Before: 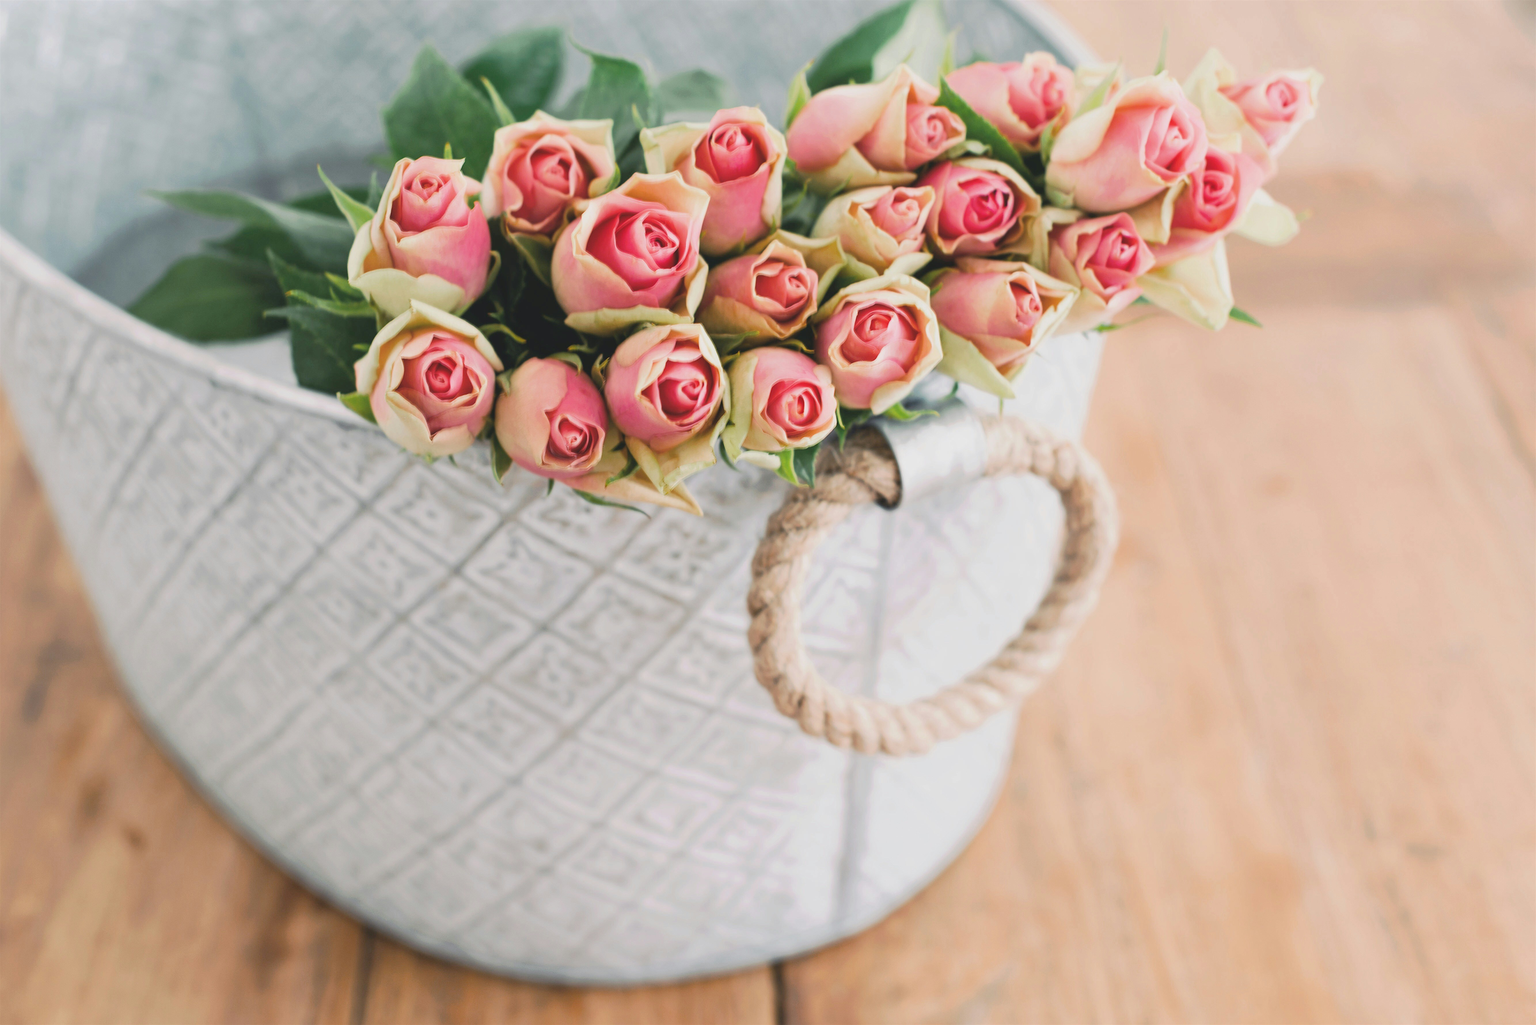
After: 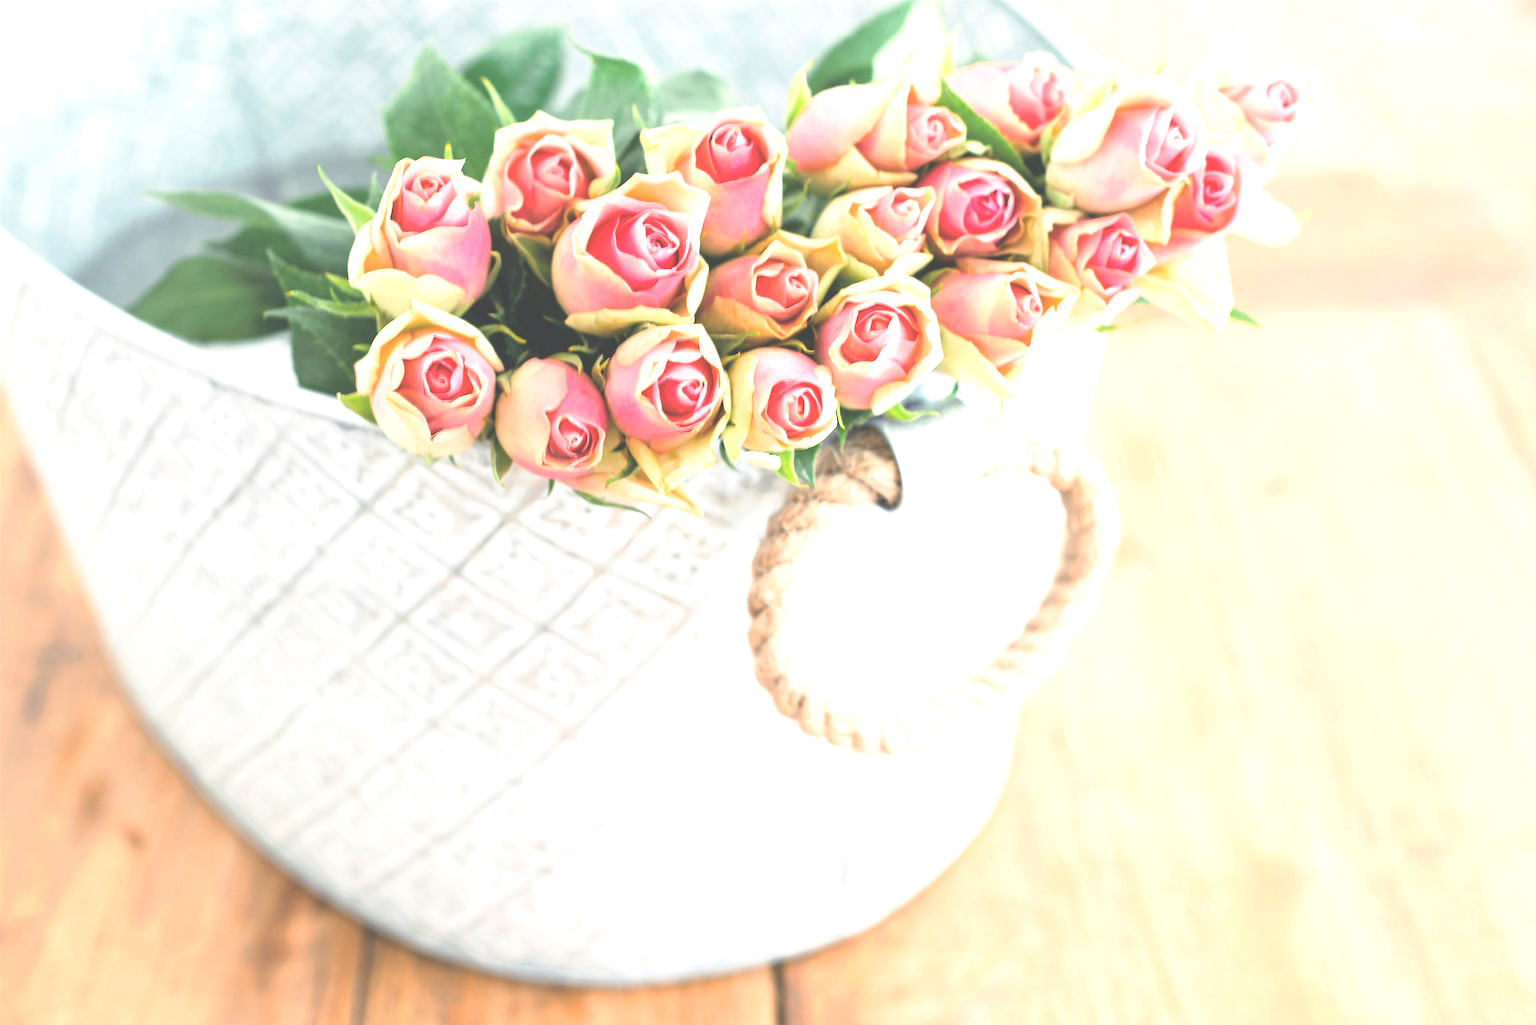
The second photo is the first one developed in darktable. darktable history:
sharpen: on, module defaults
contrast brightness saturation: brightness 0.15
exposure: exposure 1.06 EV, compensate exposure bias true, compensate highlight preservation false
